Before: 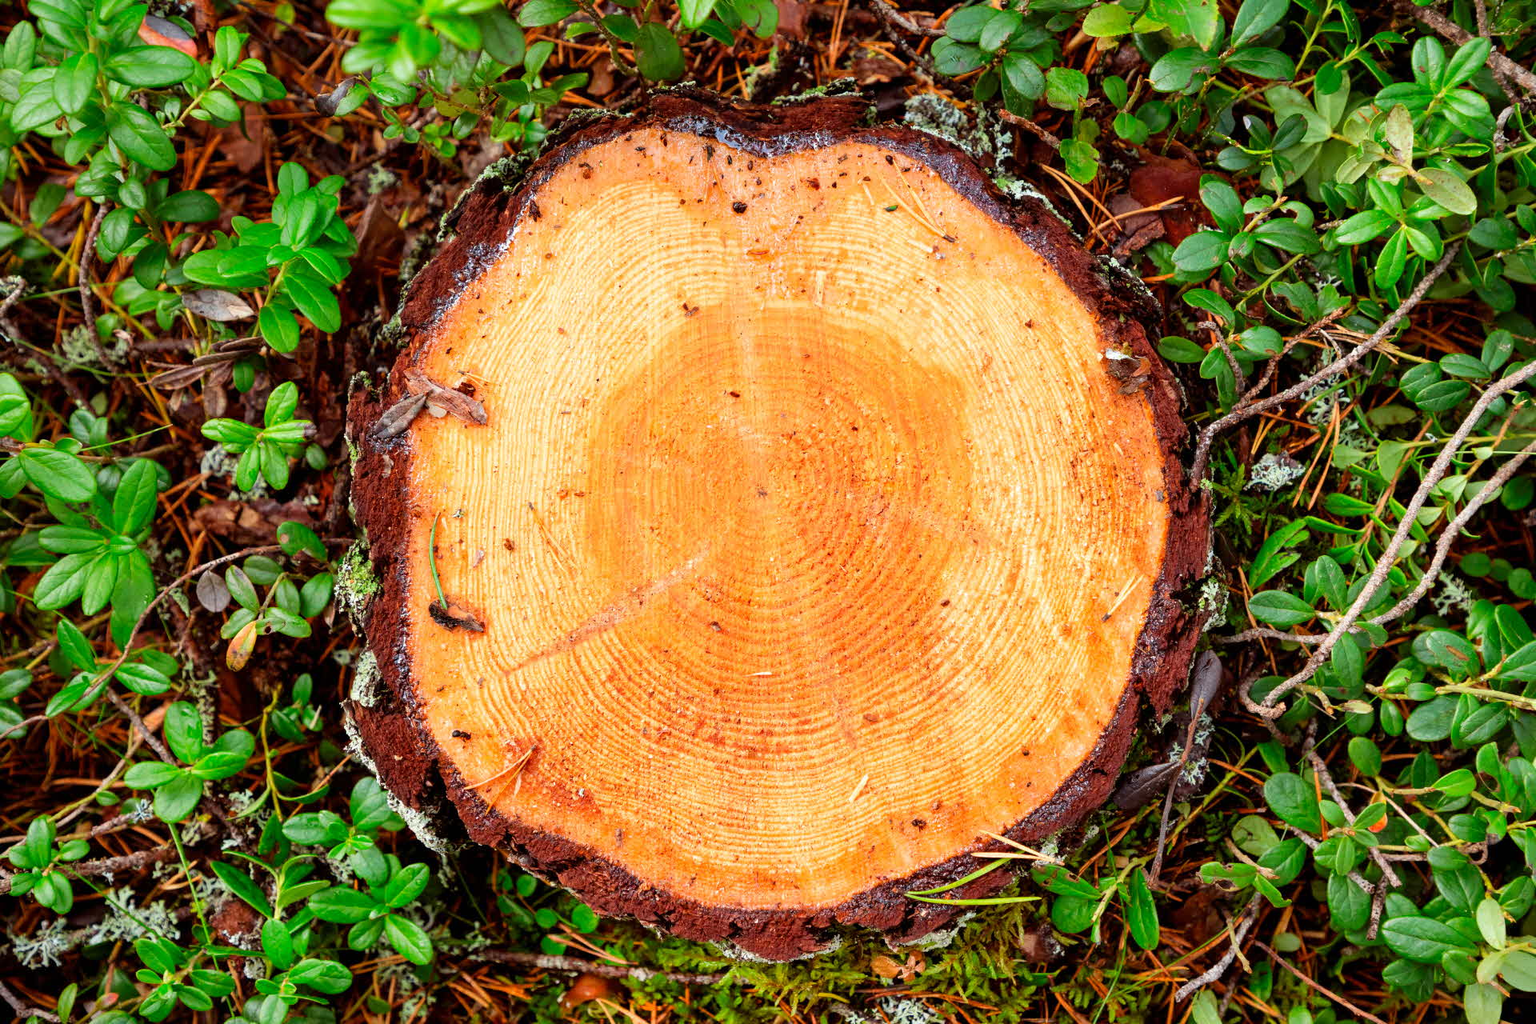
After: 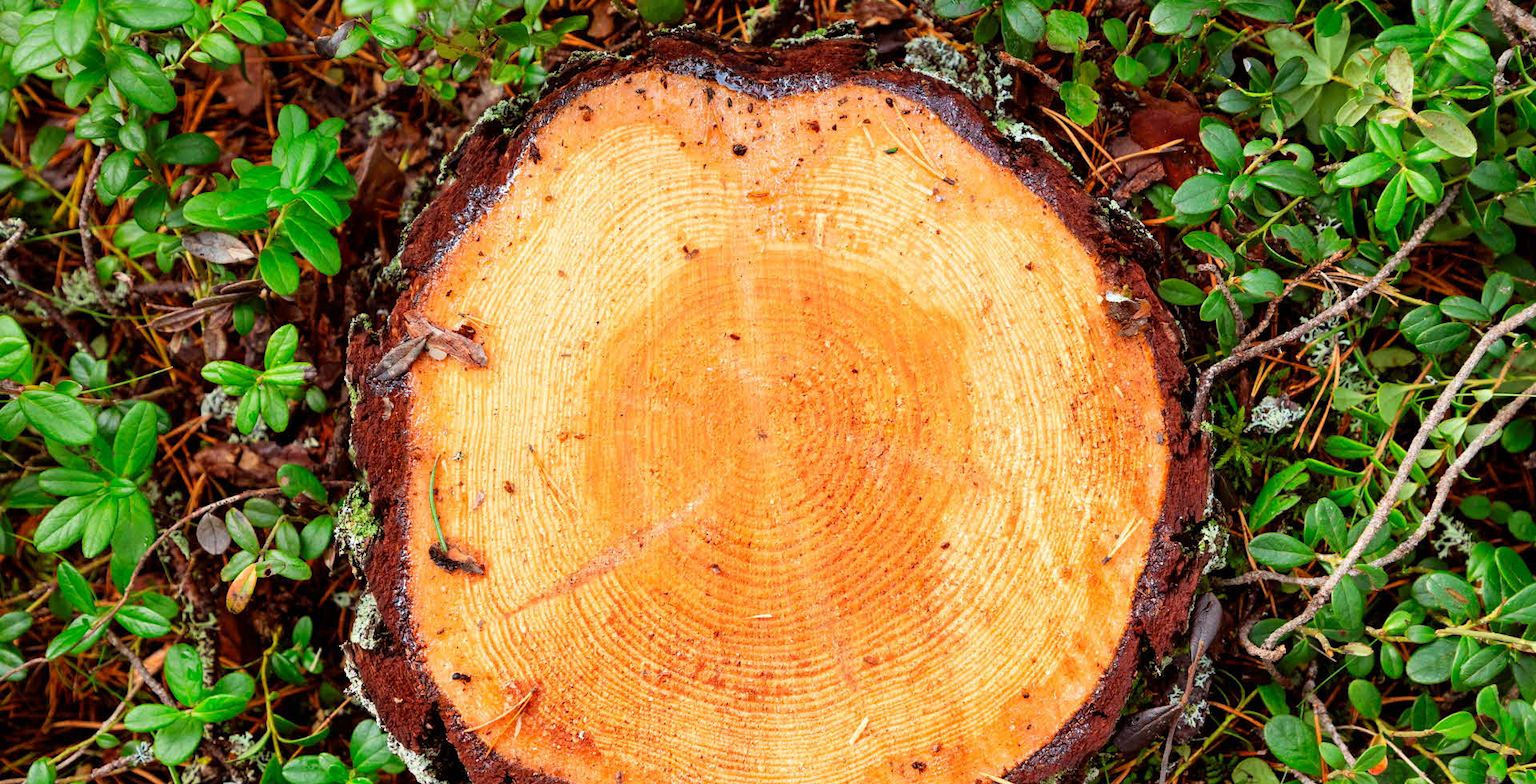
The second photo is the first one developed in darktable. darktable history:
crop: top 5.67%, bottom 17.635%
